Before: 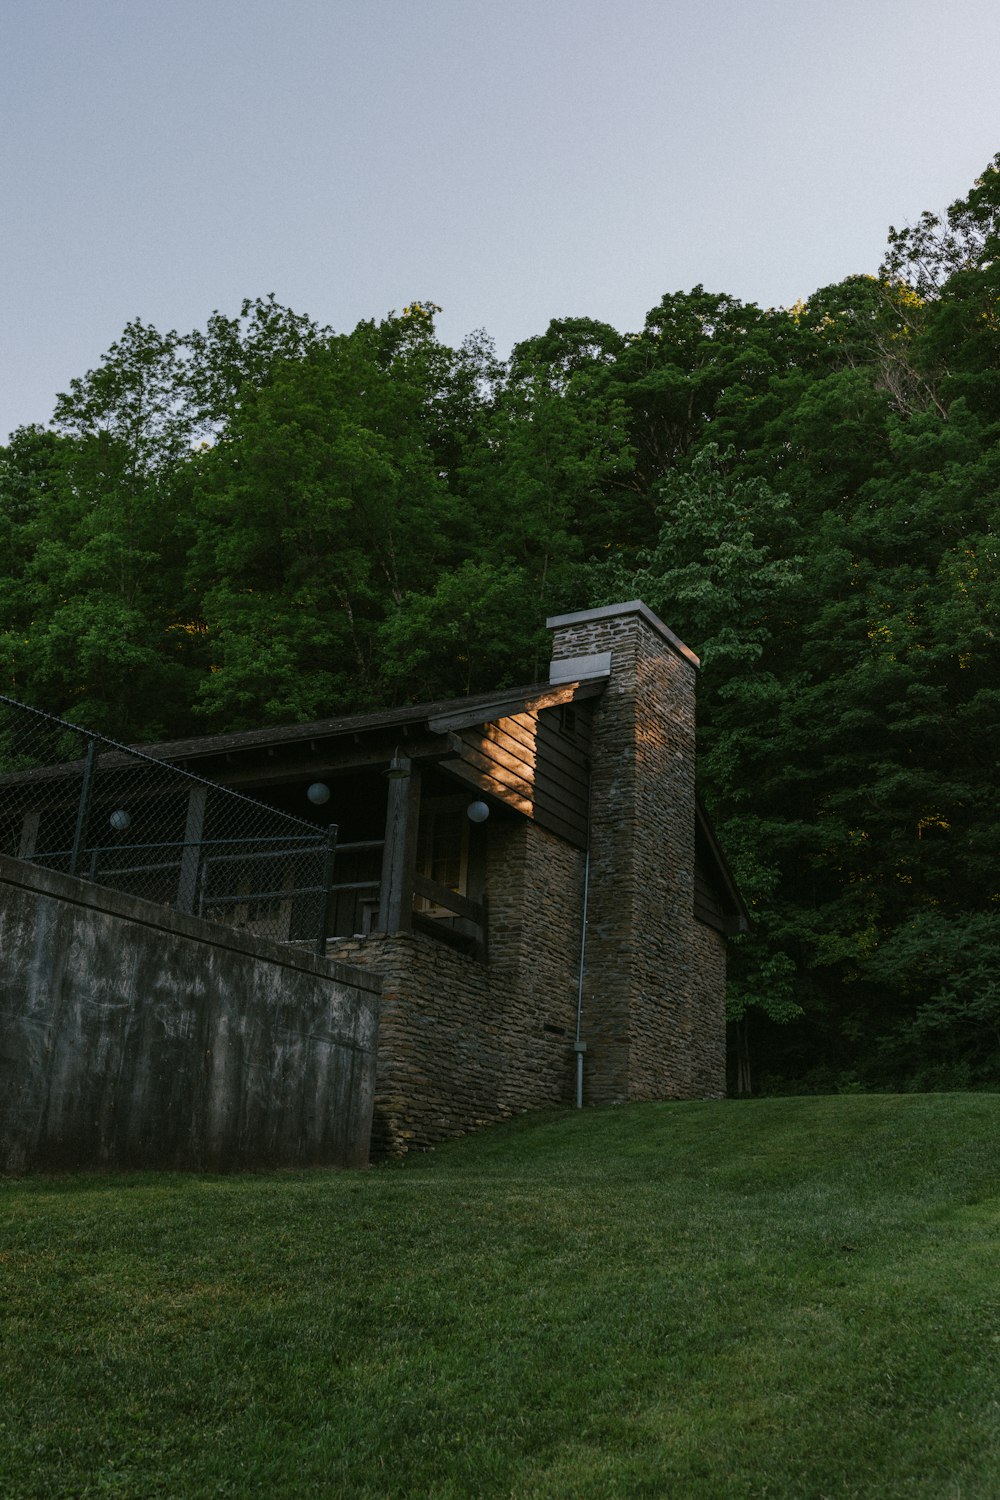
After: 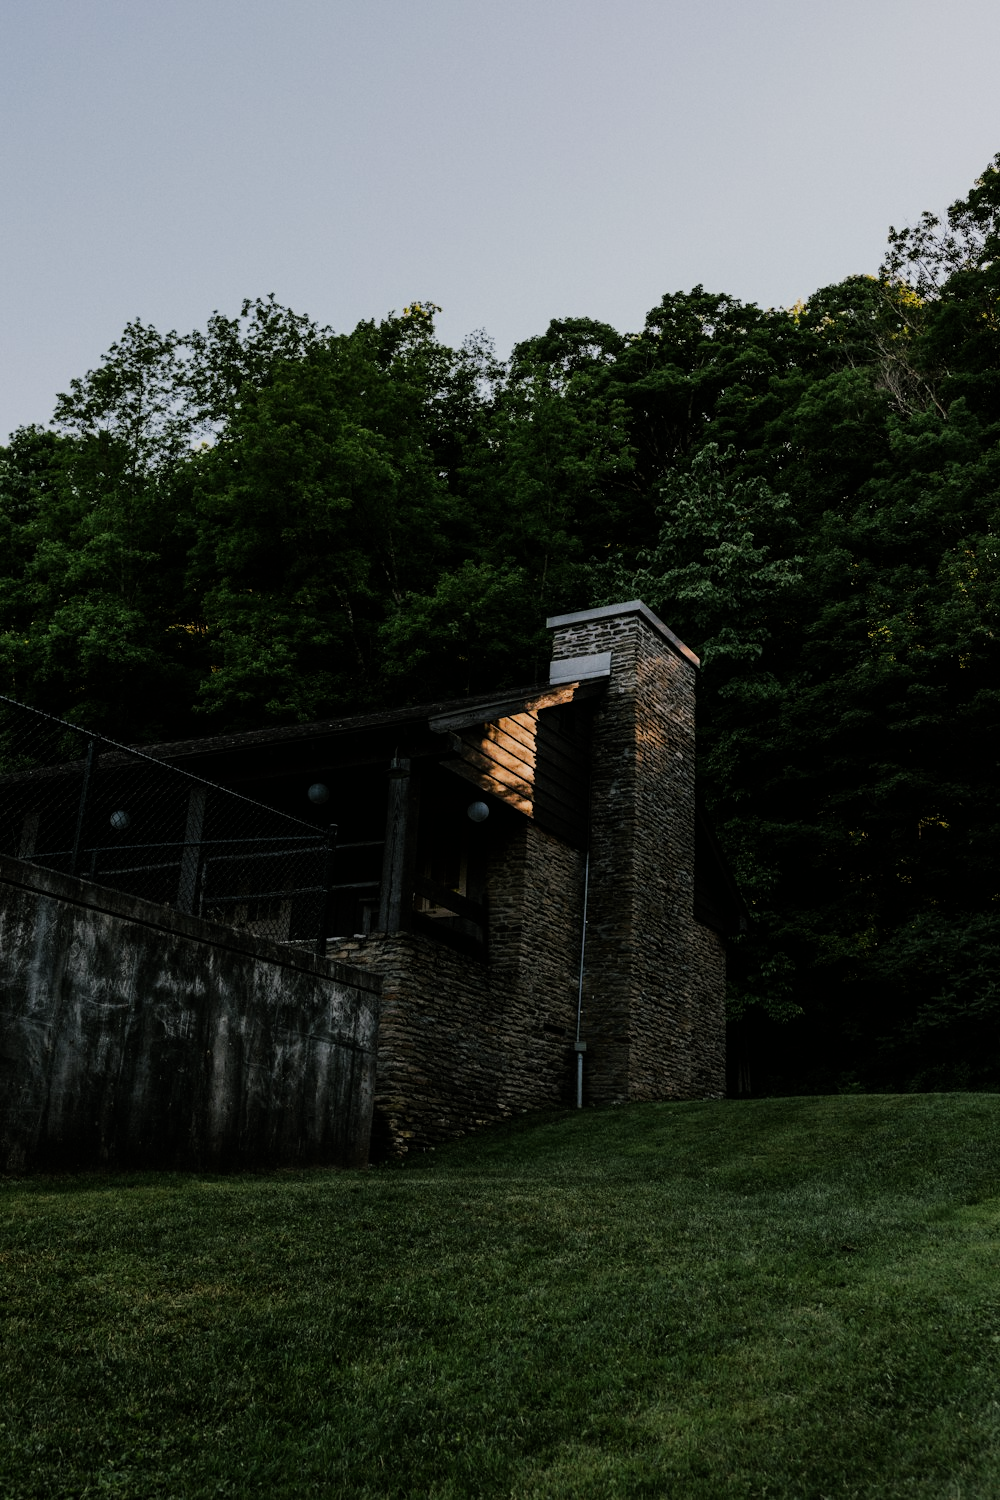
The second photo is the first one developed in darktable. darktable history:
filmic rgb: black relative exposure -9.23 EV, white relative exposure 6.79 EV, hardness 3.07, contrast 1.06
tone equalizer: -8 EV -0.385 EV, -7 EV -0.375 EV, -6 EV -0.371 EV, -5 EV -0.198 EV, -3 EV 0.193 EV, -2 EV 0.336 EV, -1 EV 0.405 EV, +0 EV 0.422 EV, edges refinement/feathering 500, mask exposure compensation -1.57 EV, preserve details no
